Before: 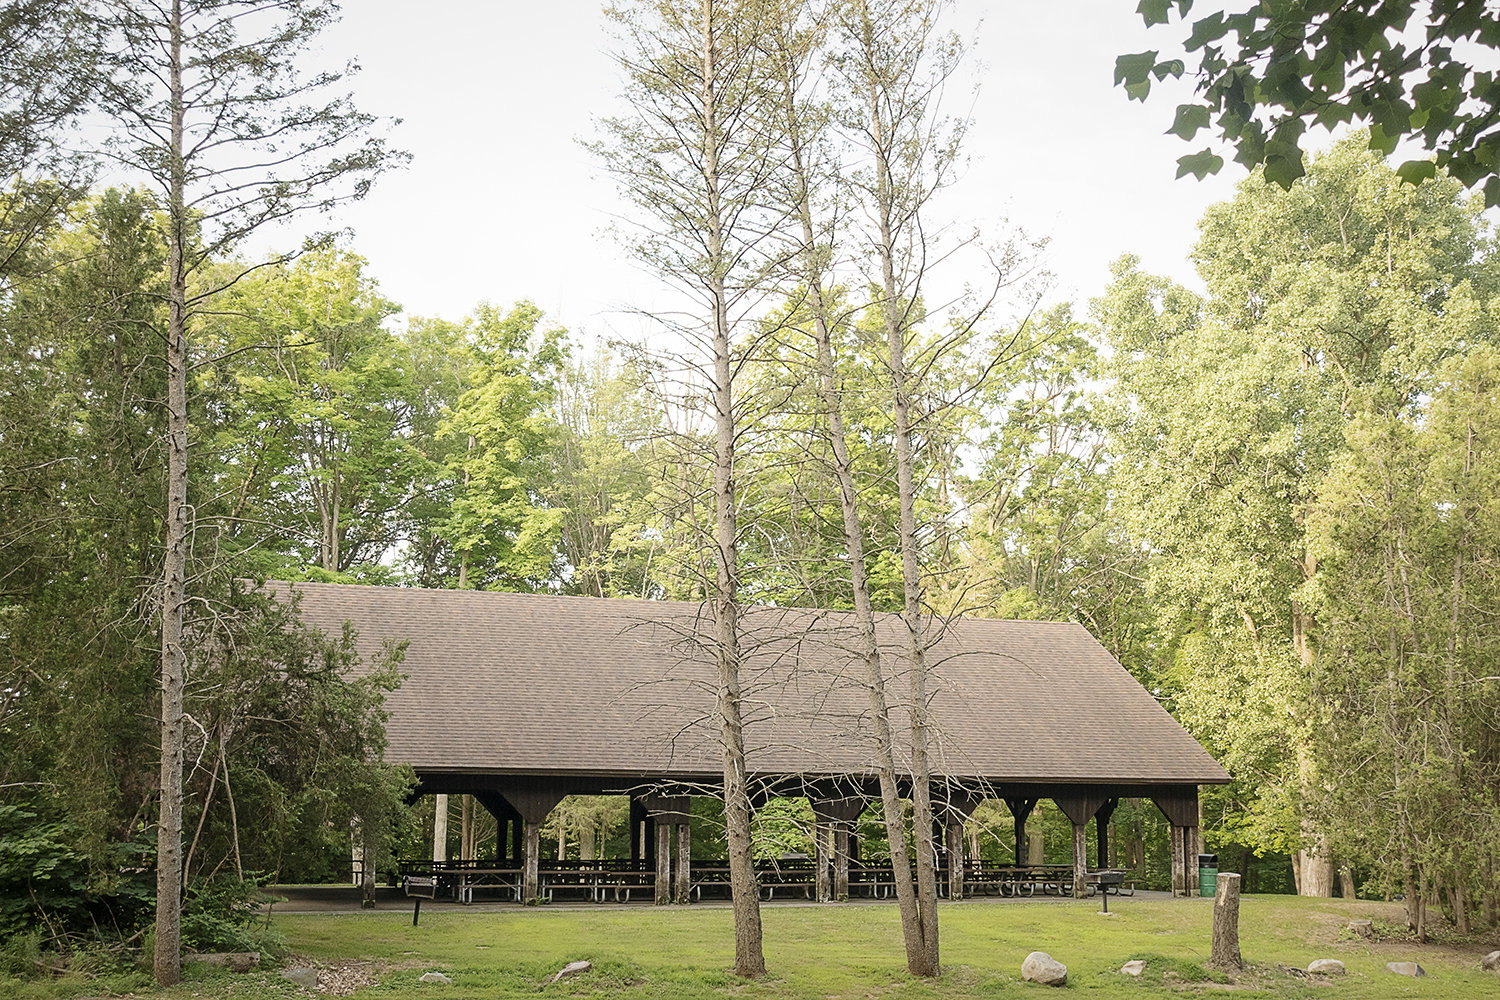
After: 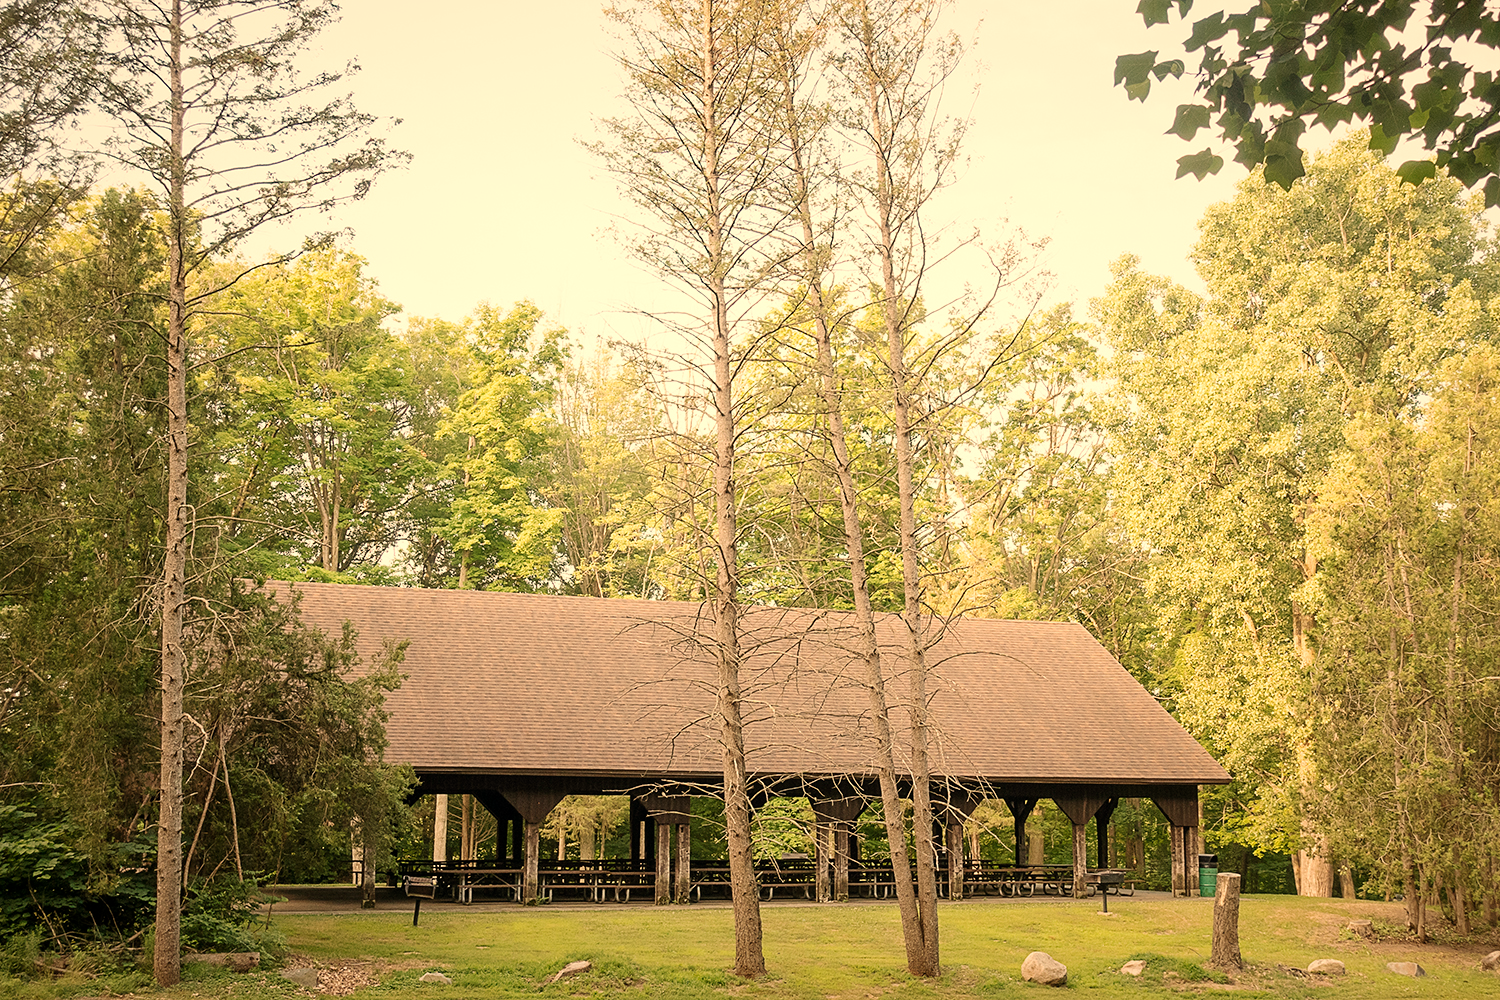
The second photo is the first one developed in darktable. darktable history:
white balance: red 1.123, blue 0.83
